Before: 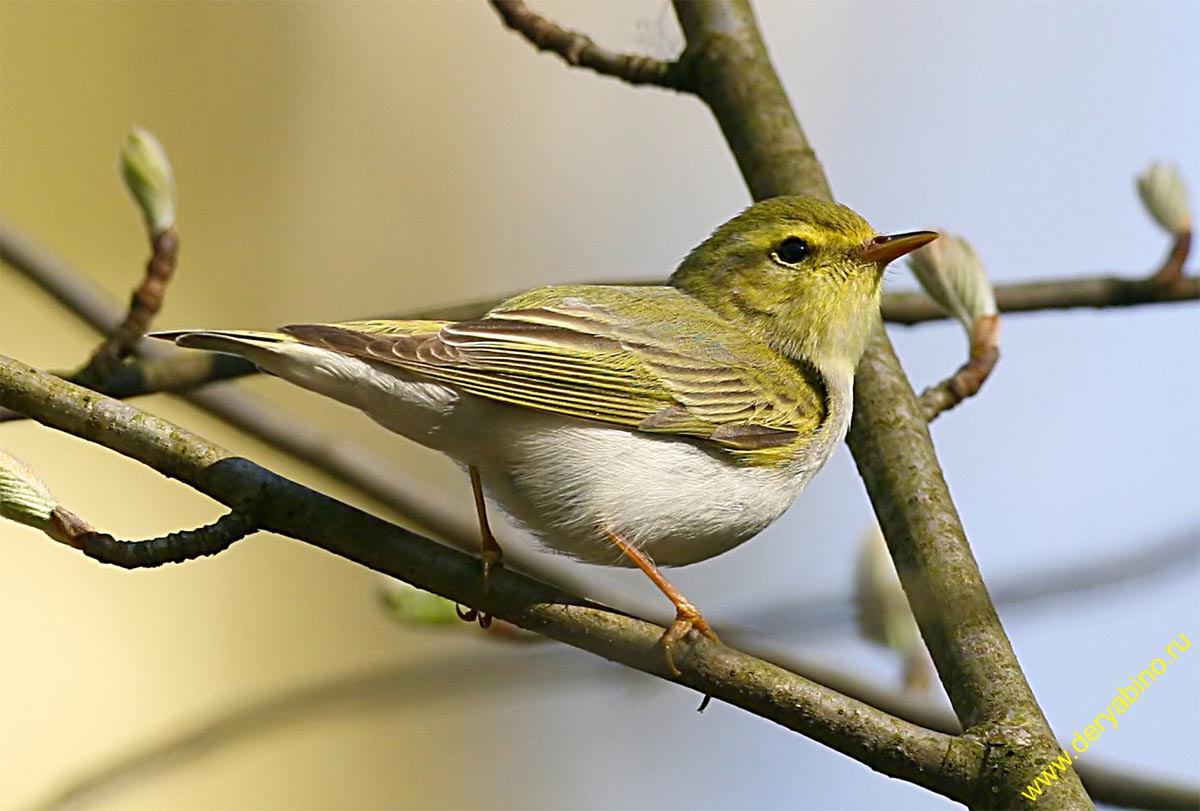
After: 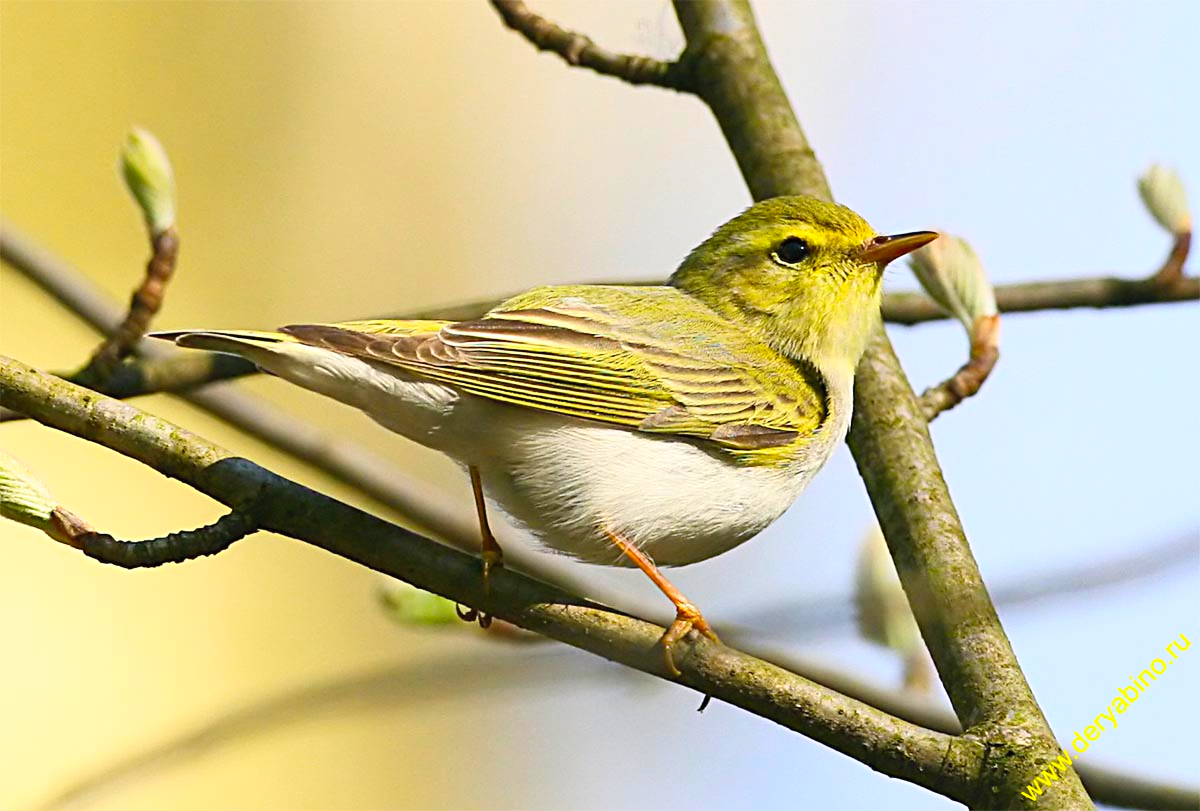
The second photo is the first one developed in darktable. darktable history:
contrast brightness saturation: contrast 0.244, brightness 0.241, saturation 0.387
tone equalizer: on, module defaults
